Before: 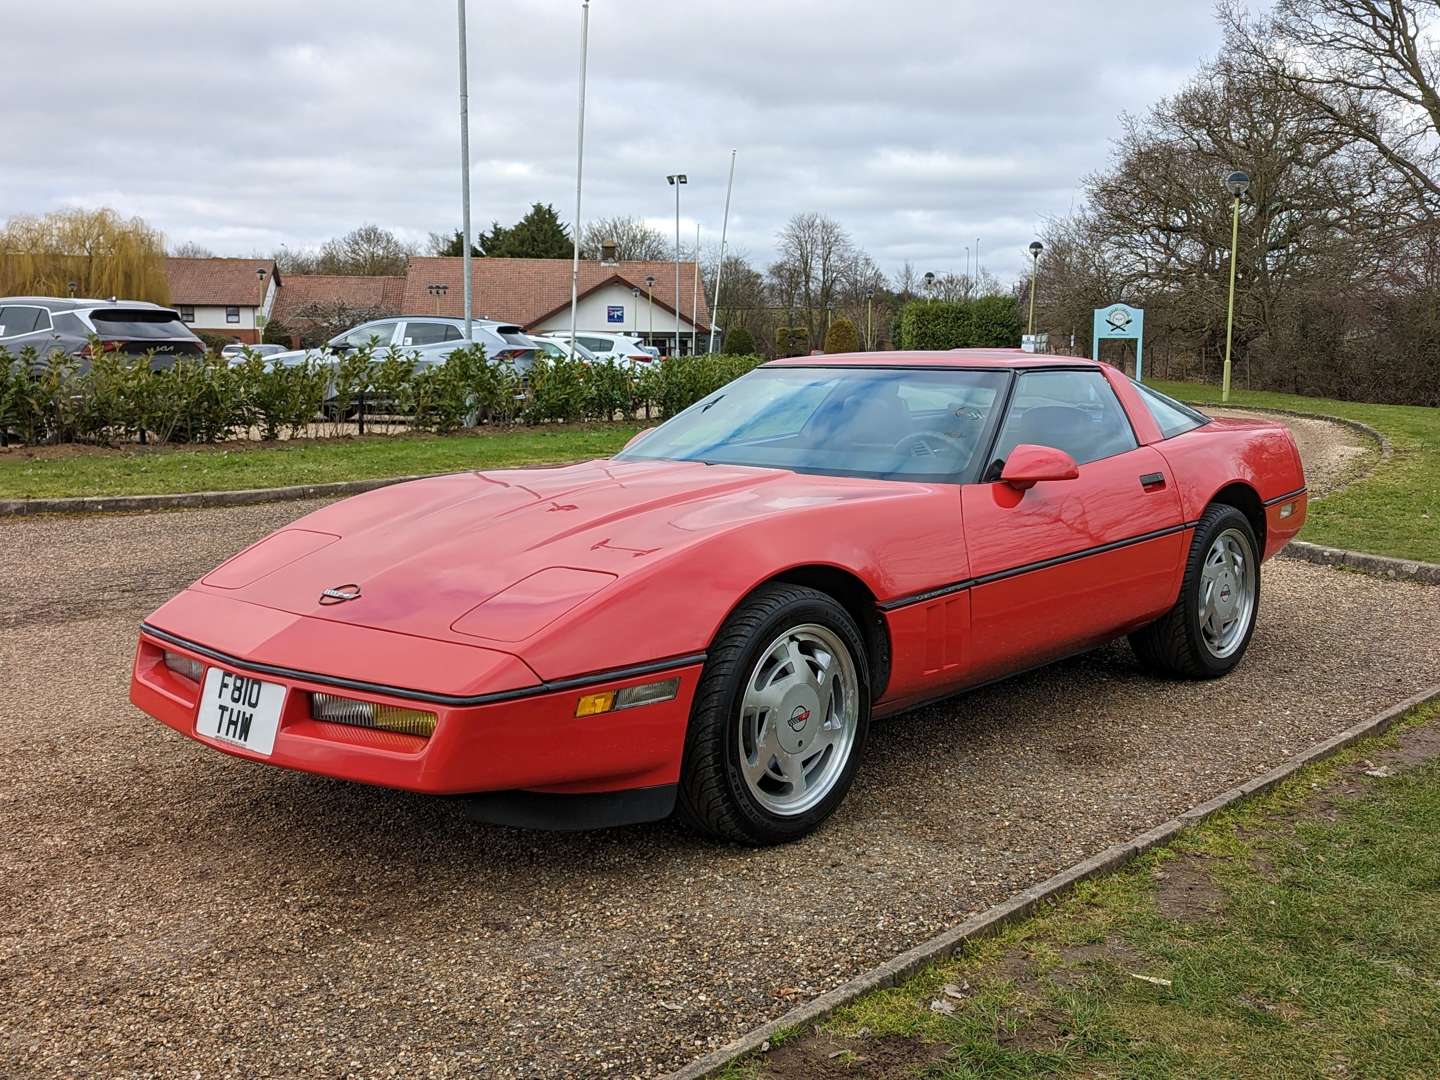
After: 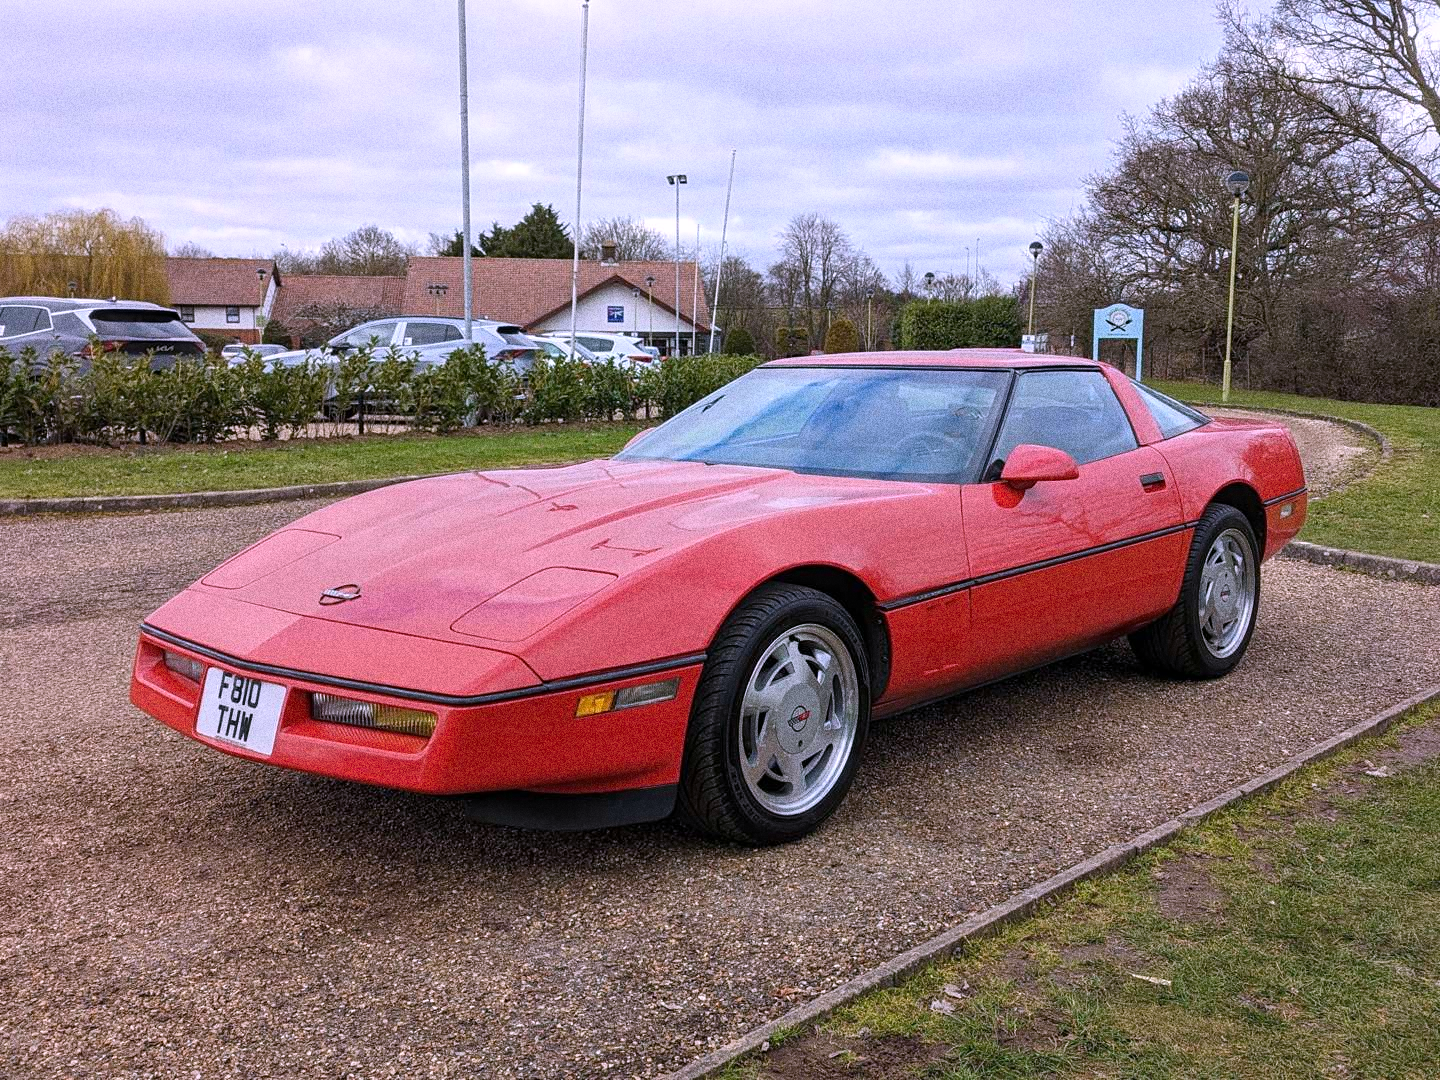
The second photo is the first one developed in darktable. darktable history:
bloom: size 3%, threshold 100%, strength 0%
grain: strength 49.07%
white balance: red 1.042, blue 1.17
